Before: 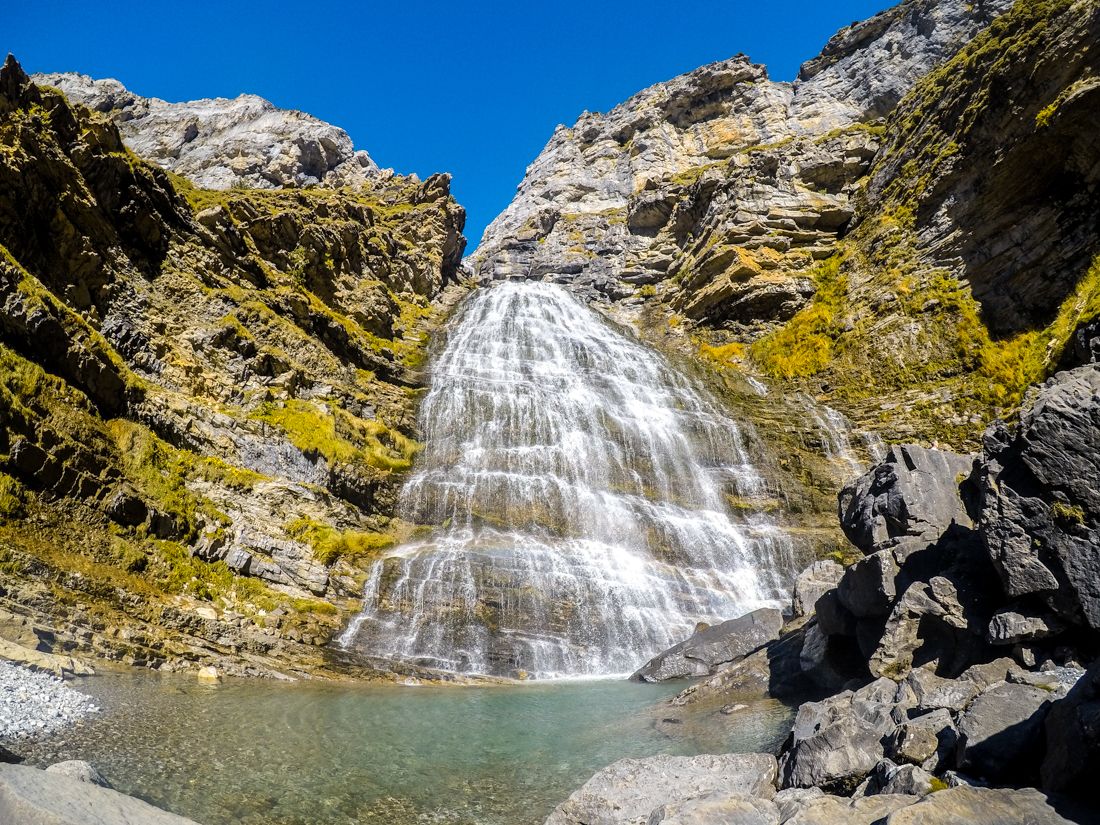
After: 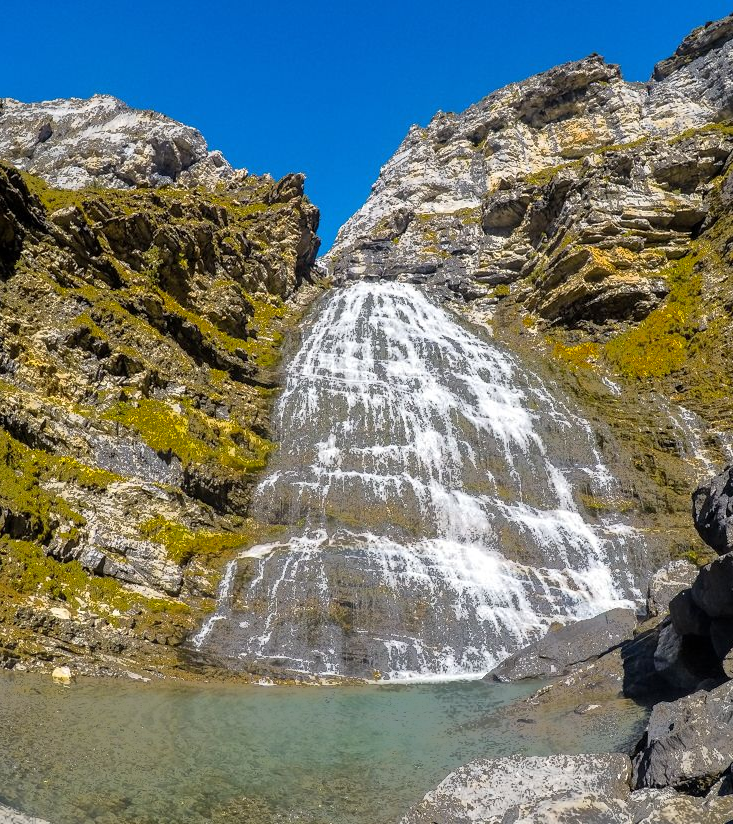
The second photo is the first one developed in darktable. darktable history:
fill light: exposure -0.73 EV, center 0.69, width 2.2
crop and rotate: left 13.342%, right 19.991%
